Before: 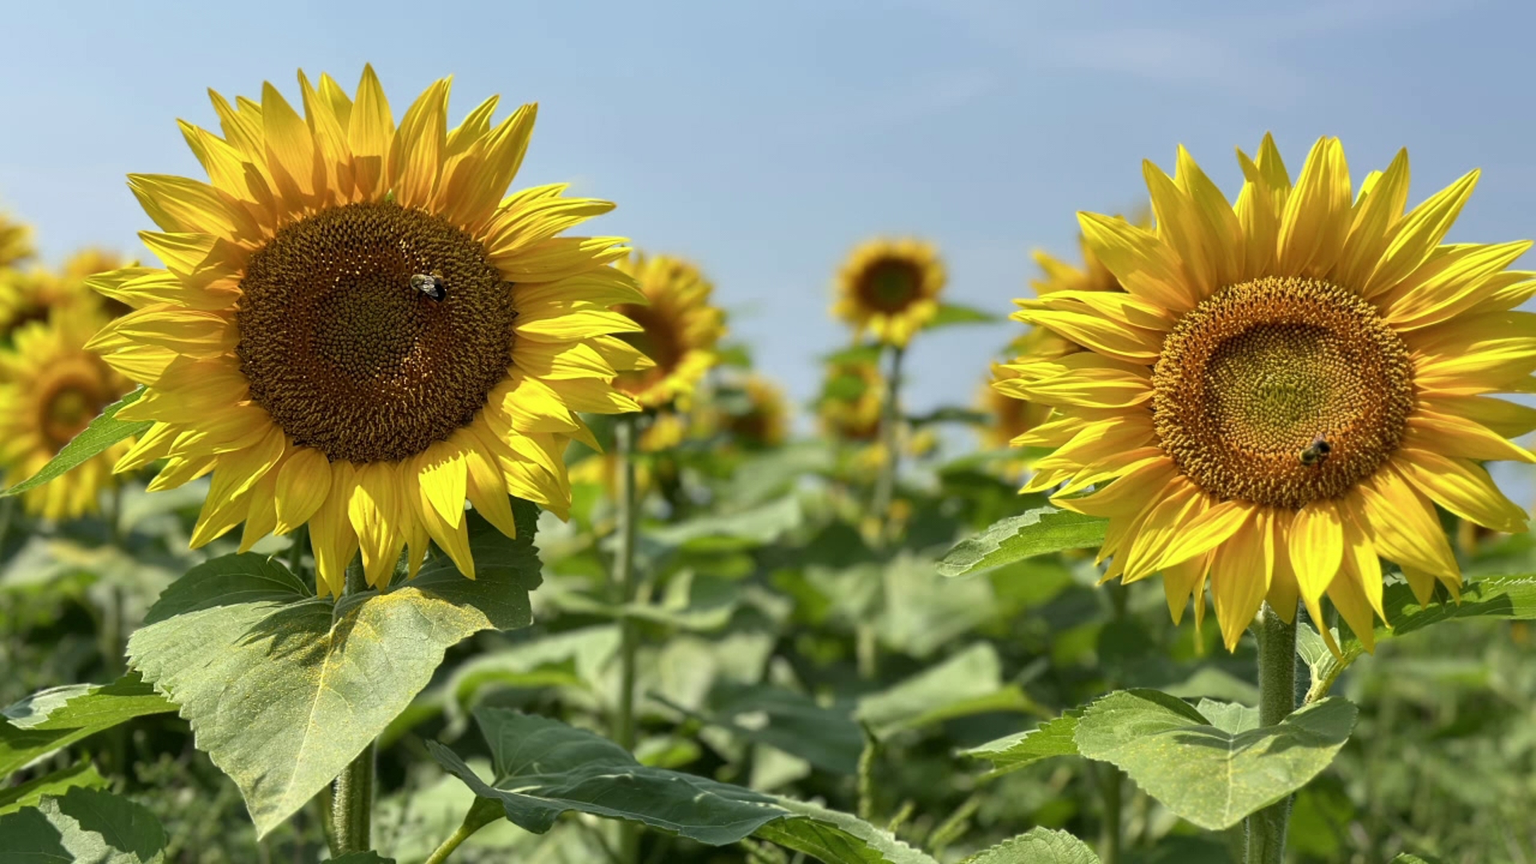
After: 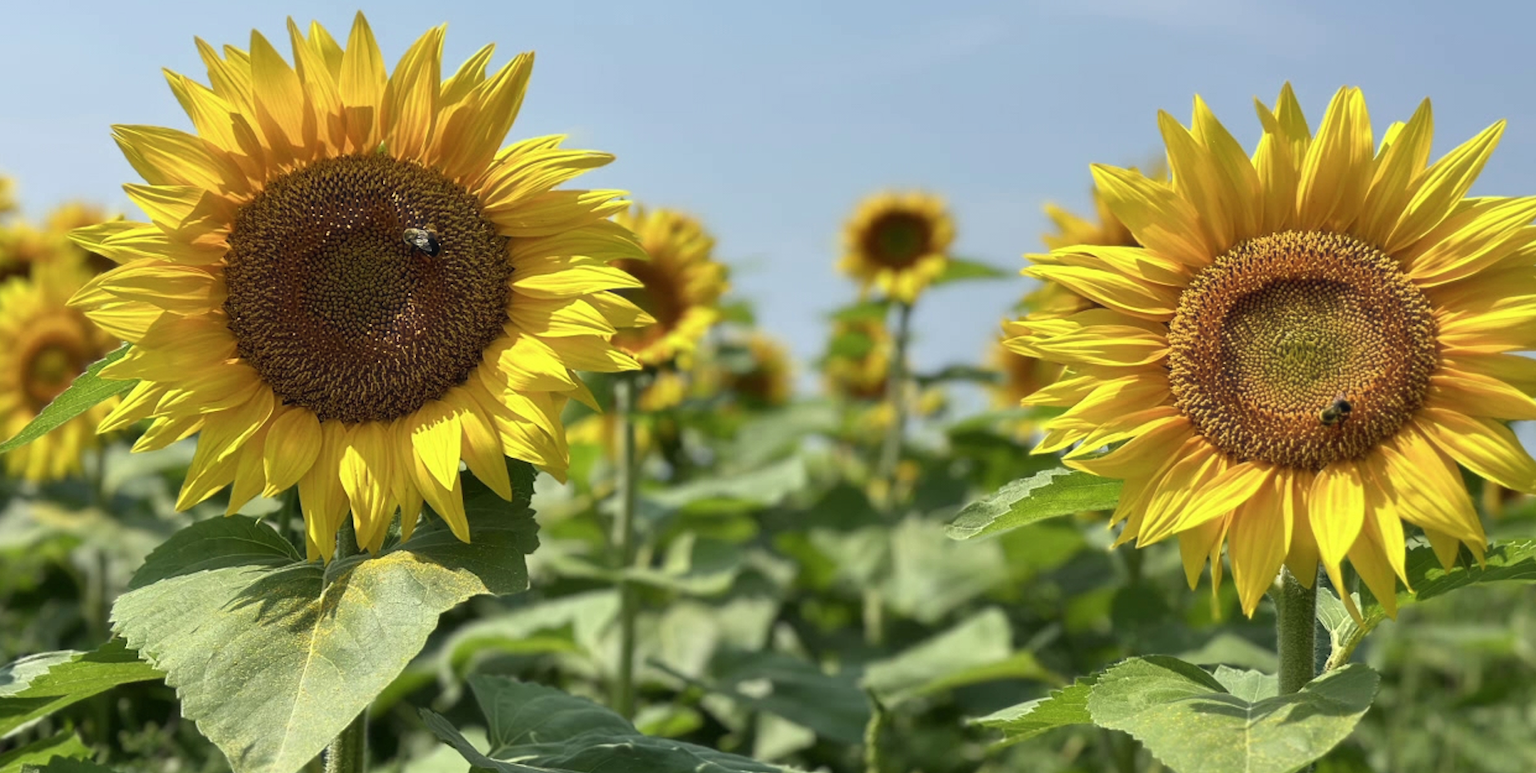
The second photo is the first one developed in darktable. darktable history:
crop: left 1.26%, top 6.167%, right 1.671%, bottom 6.919%
haze removal: strength -0.1, compatibility mode true, adaptive false
